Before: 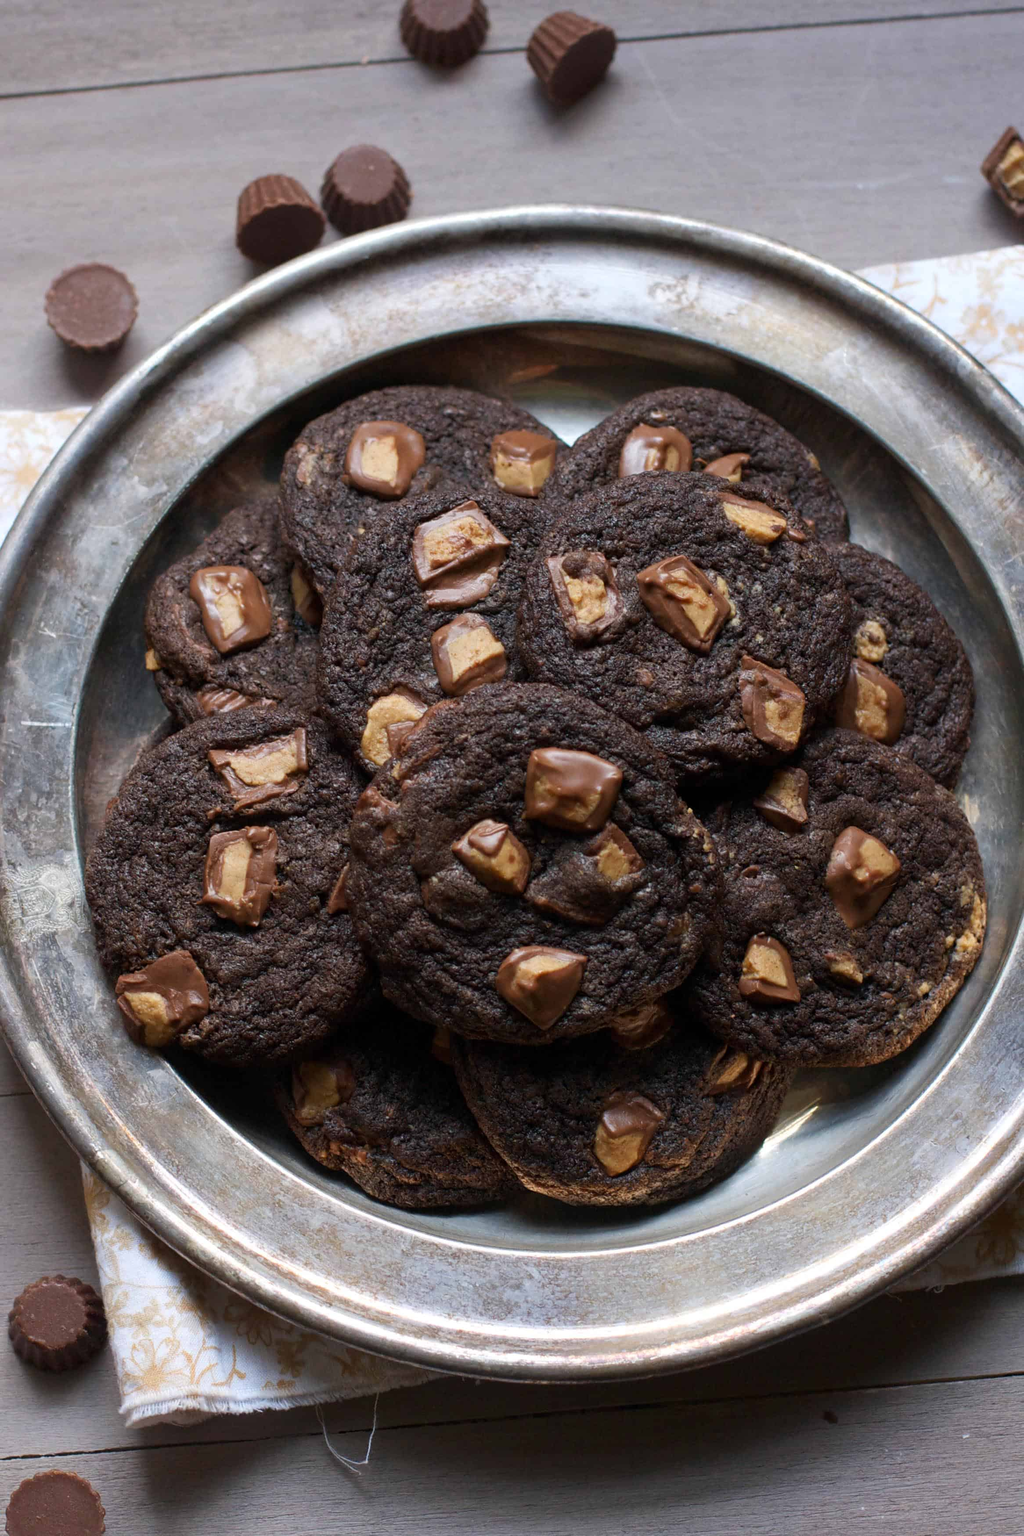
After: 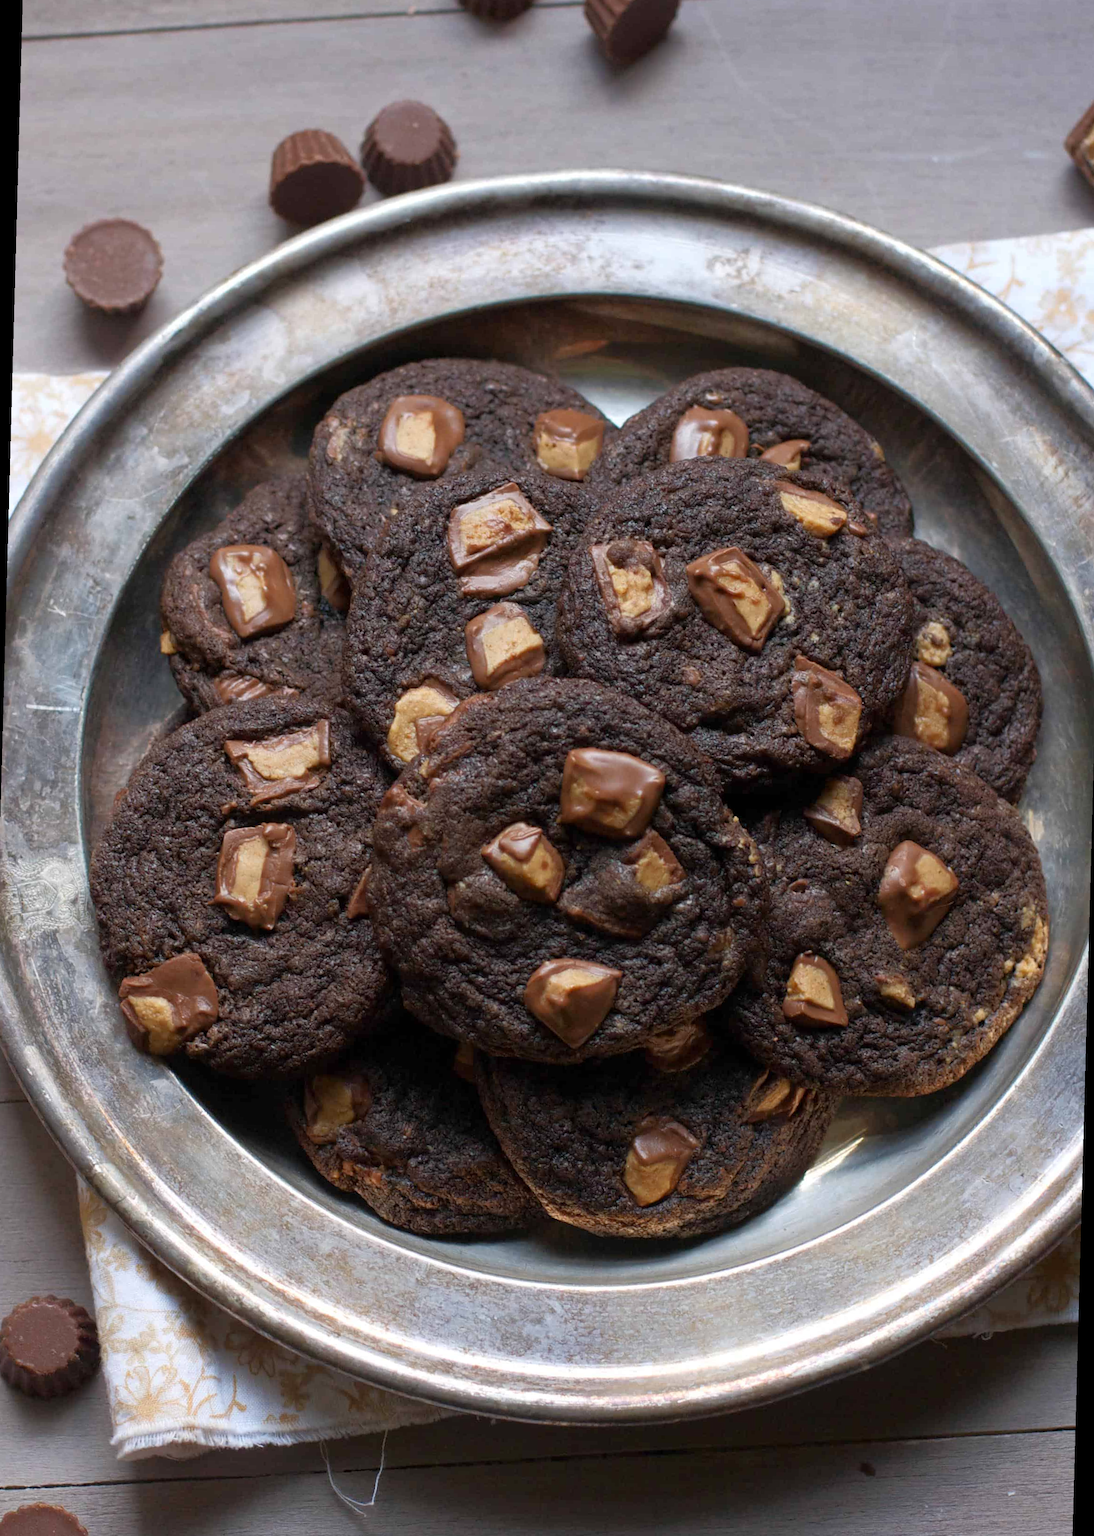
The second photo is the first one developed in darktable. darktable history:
rgb curve: curves: ch0 [(0, 0) (0.053, 0.068) (0.122, 0.128) (1, 1)]
rotate and perspective: rotation 1.57°, crop left 0.018, crop right 0.982, crop top 0.039, crop bottom 0.961
